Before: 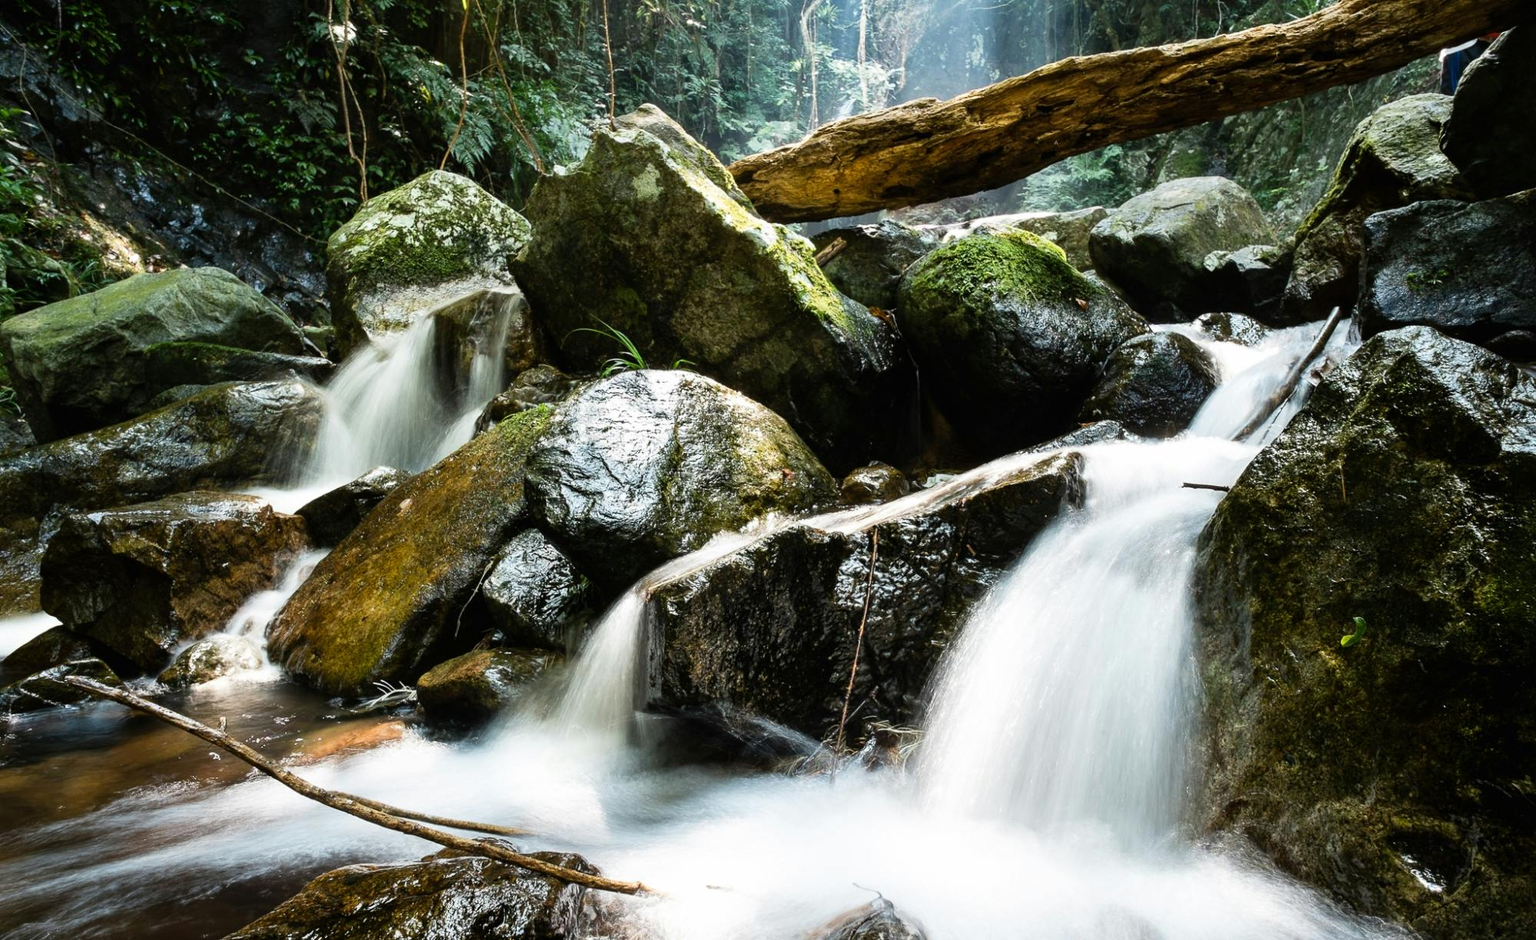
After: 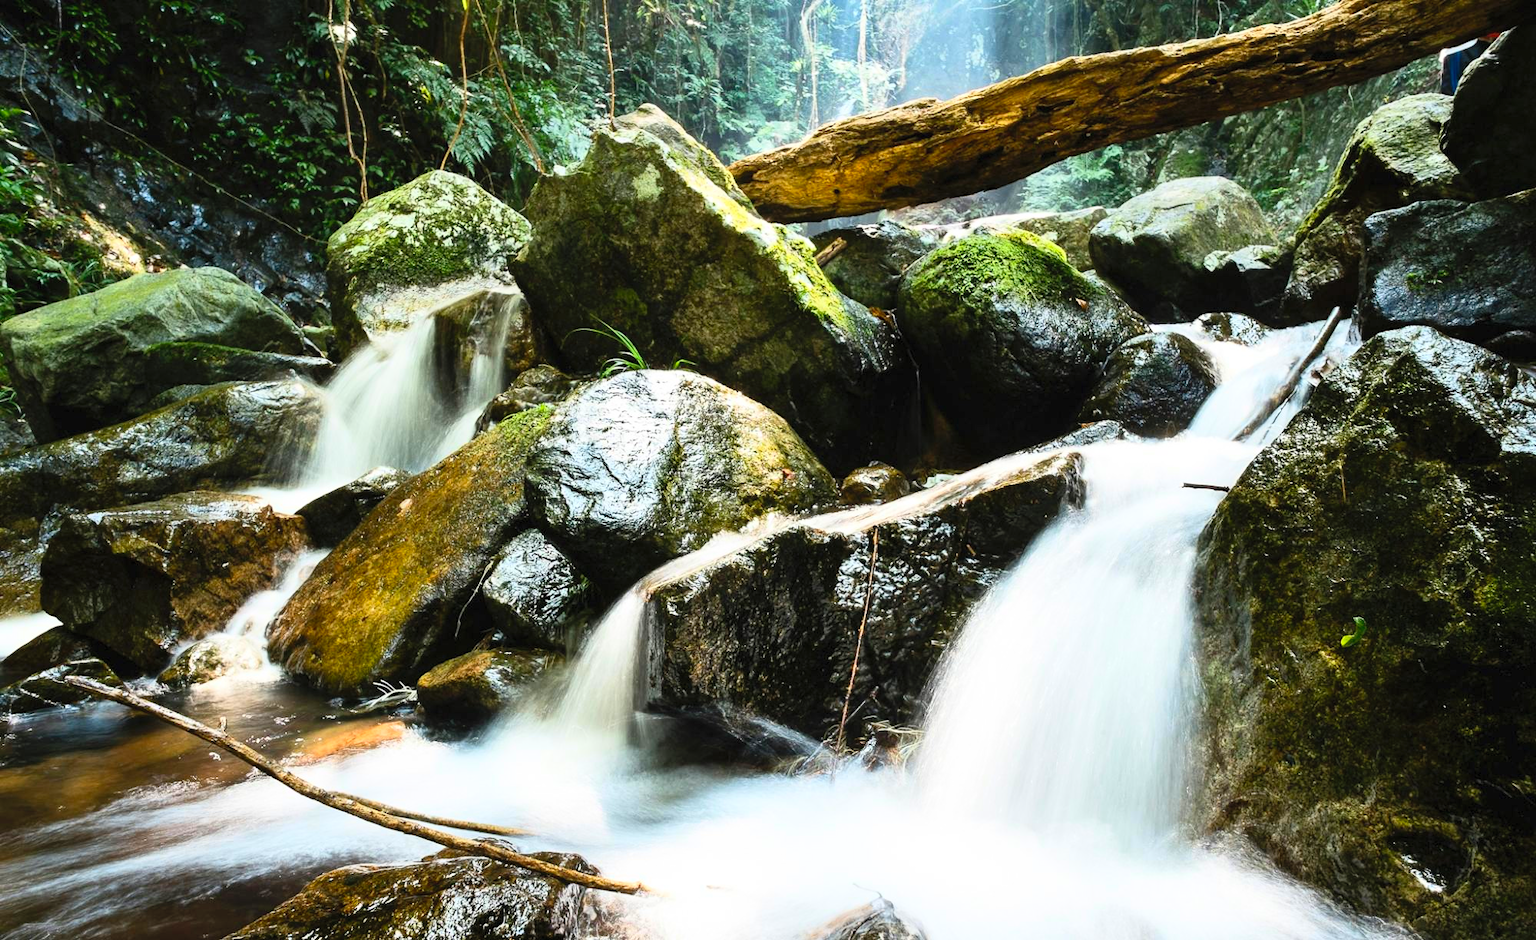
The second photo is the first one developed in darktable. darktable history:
contrast brightness saturation: contrast 0.235, brightness 0.266, saturation 0.375
